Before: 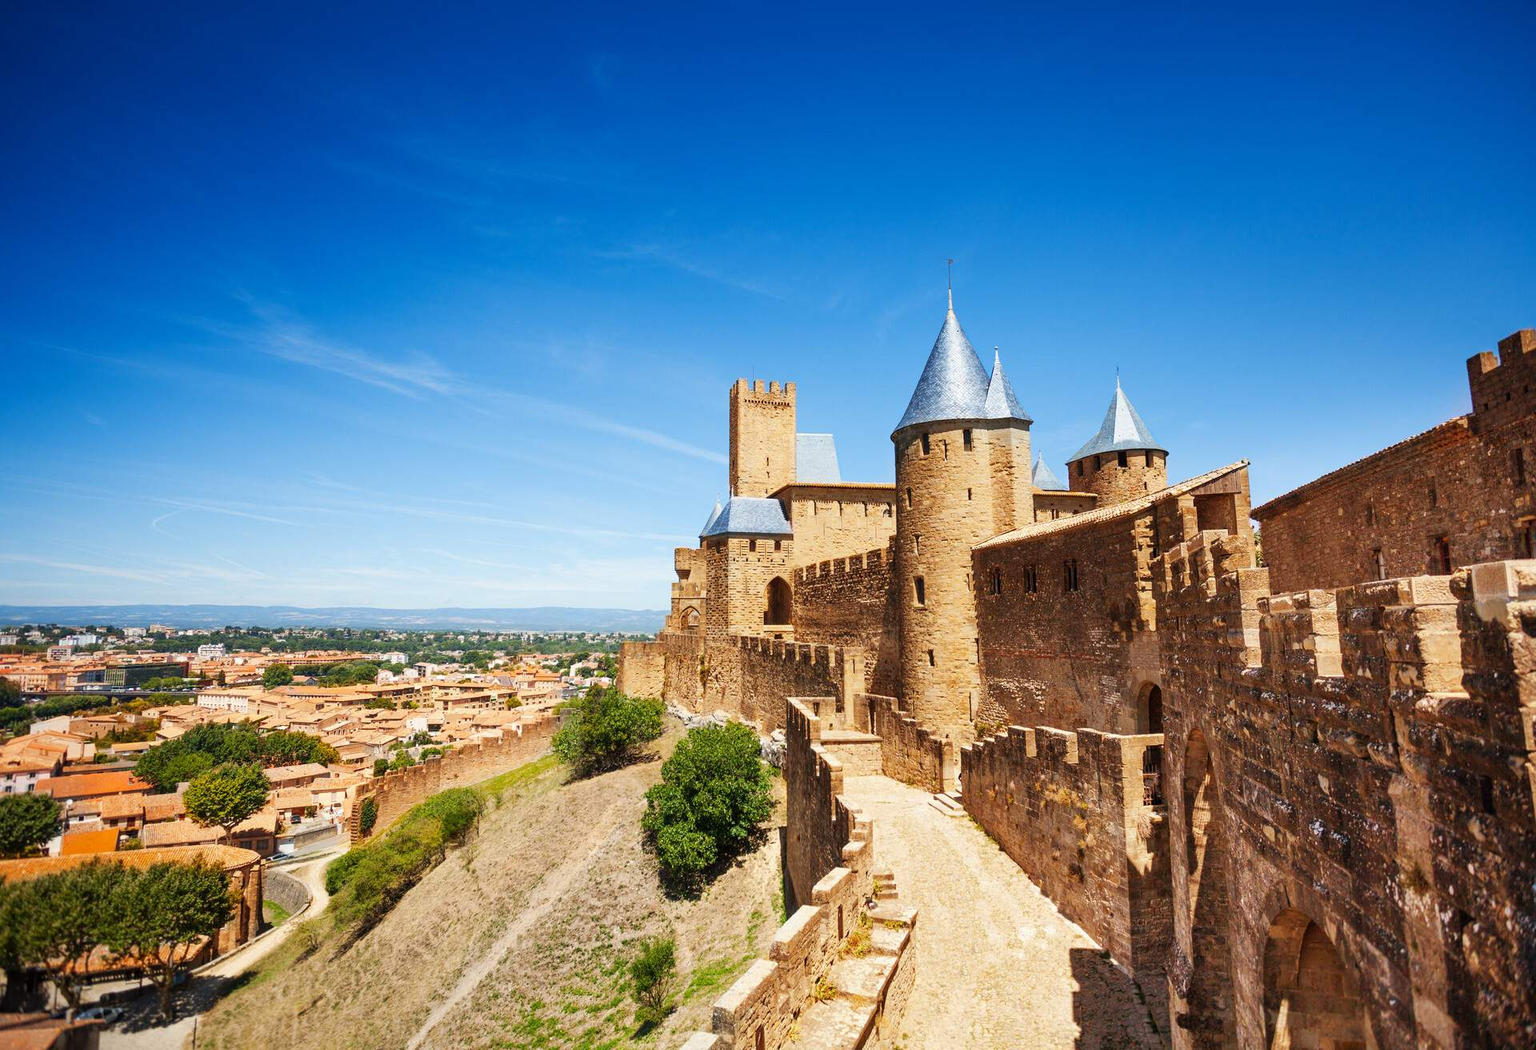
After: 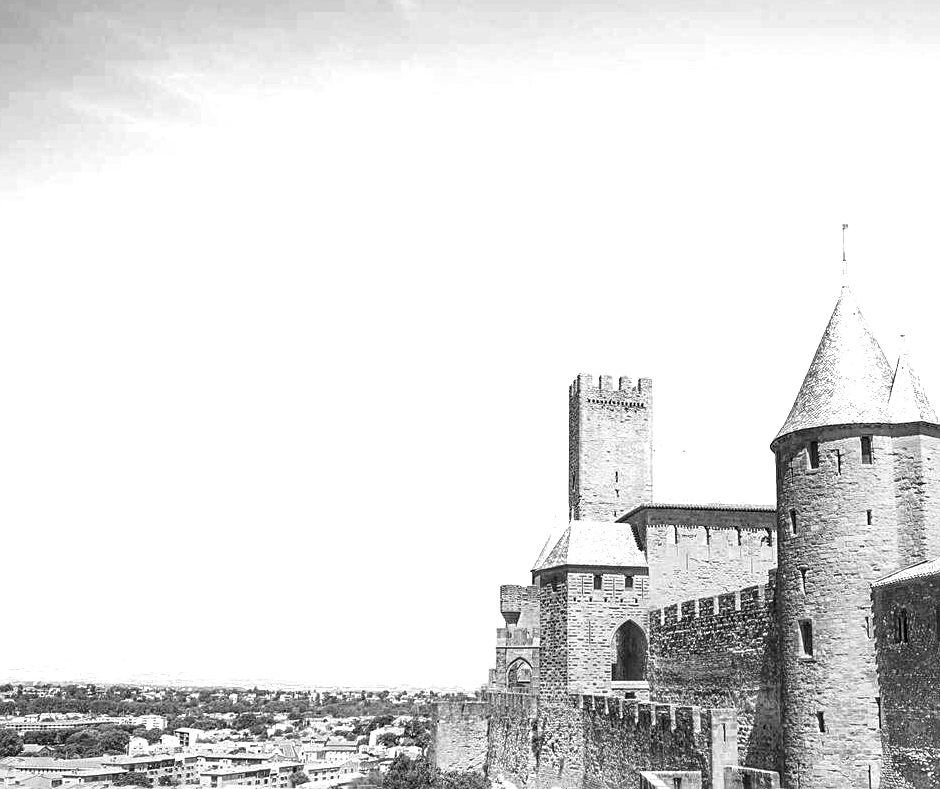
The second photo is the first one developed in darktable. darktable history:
sharpen: on, module defaults
crop: left 17.912%, top 7.686%, right 33.092%, bottom 32.173%
exposure: black level correction -0.002, exposure 0.529 EV, compensate highlight preservation false
color zones: curves: ch0 [(0, 0.613) (0.01, 0.613) (0.245, 0.448) (0.498, 0.529) (0.642, 0.665) (0.879, 0.777) (0.99, 0.613)]; ch1 [(0, 0) (0.143, 0) (0.286, 0) (0.429, 0) (0.571, 0) (0.714, 0) (0.857, 0)], mix 39.22%
local contrast: on, module defaults
